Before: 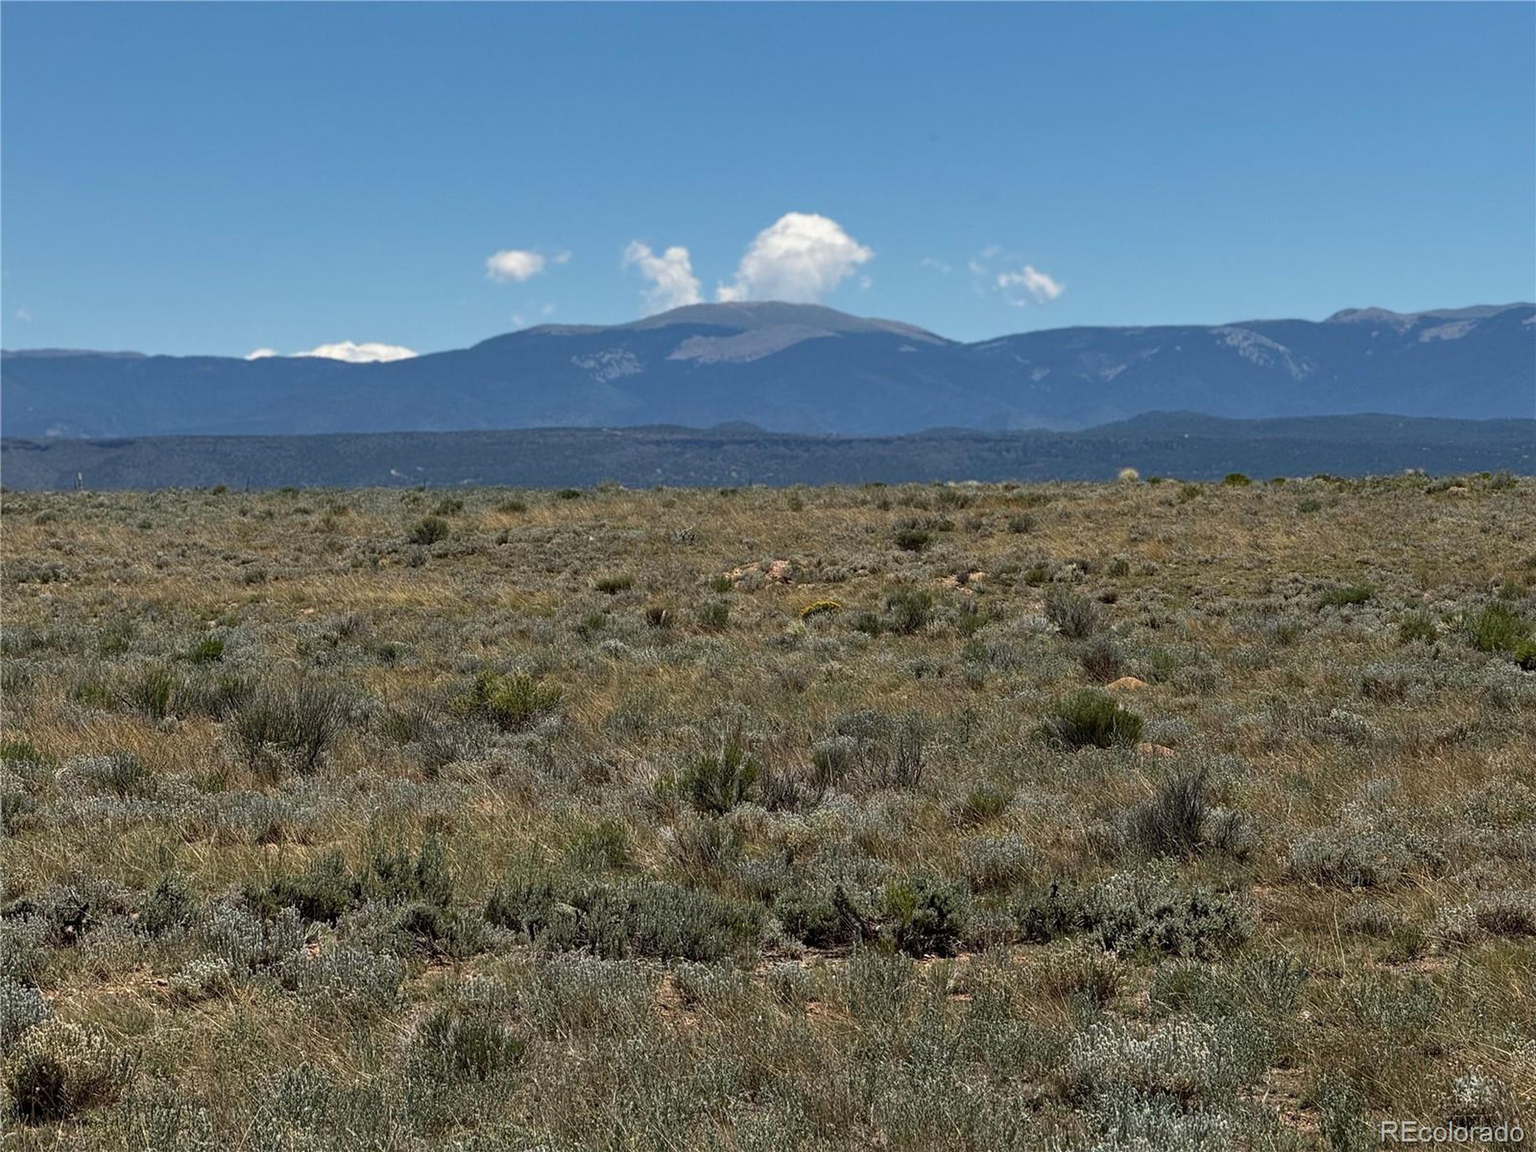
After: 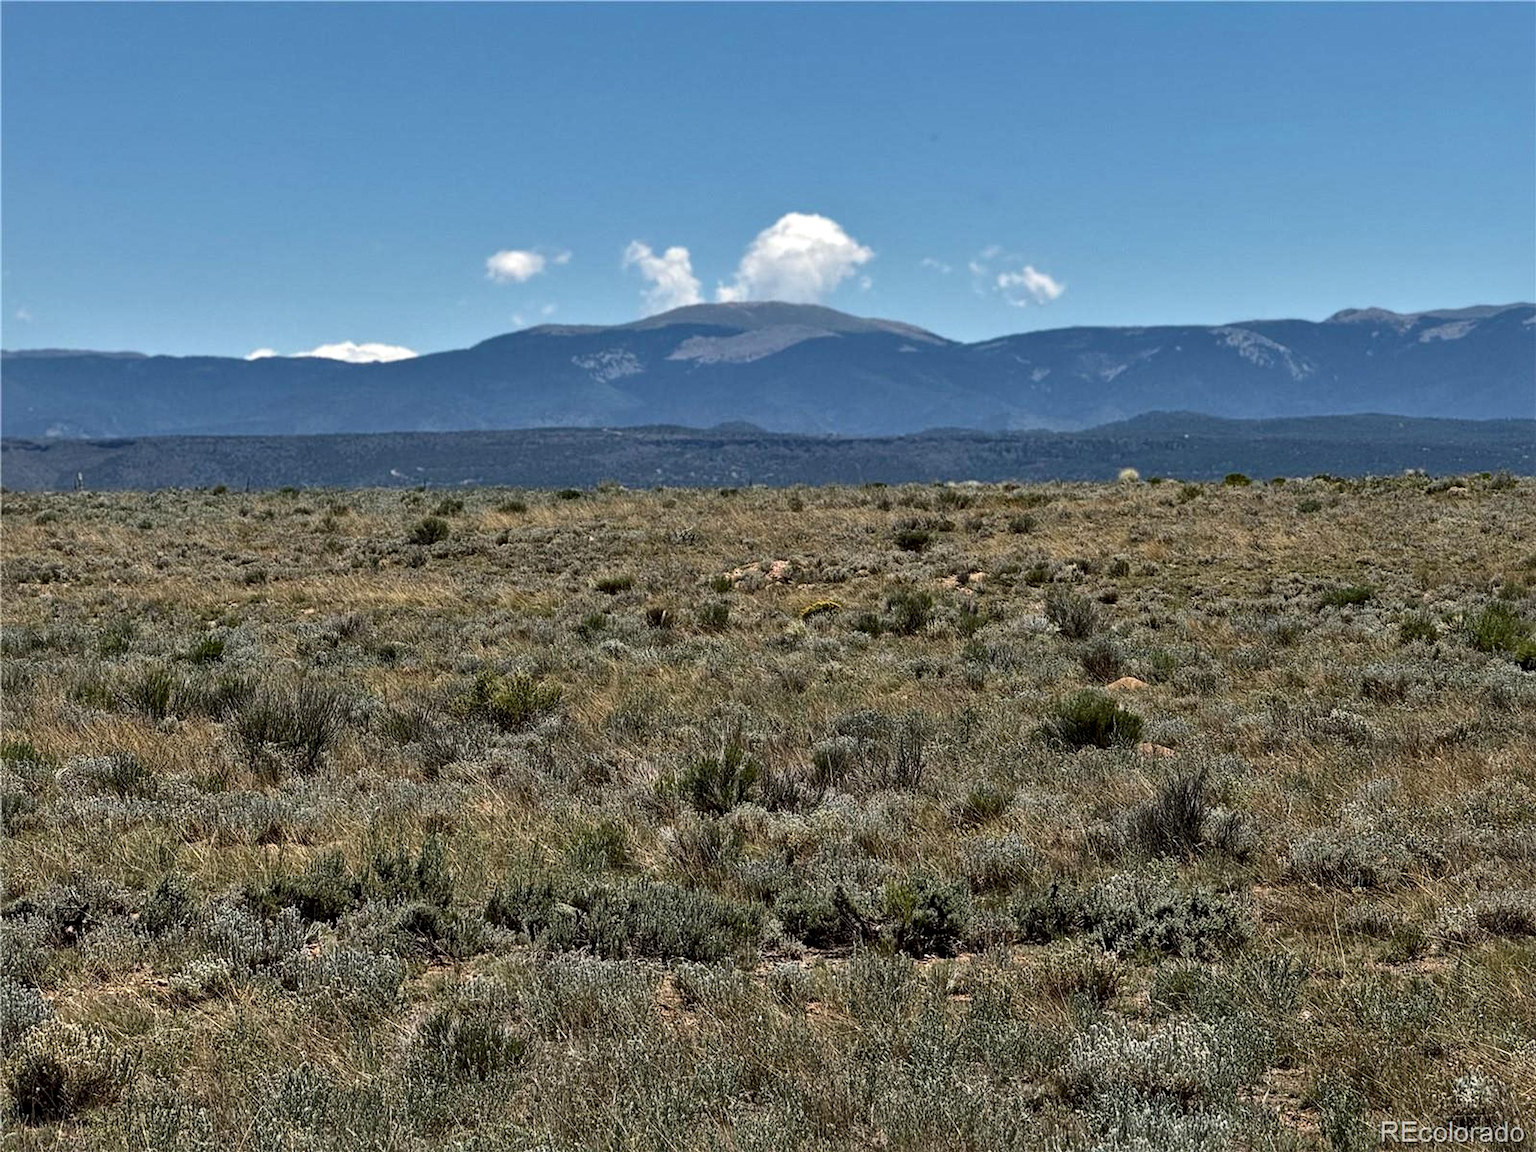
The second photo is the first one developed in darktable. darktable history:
shadows and highlights: shadows 31.03, highlights 1.34, soften with gaussian
local contrast: mode bilateral grid, contrast 25, coarseness 61, detail 151%, midtone range 0.2
